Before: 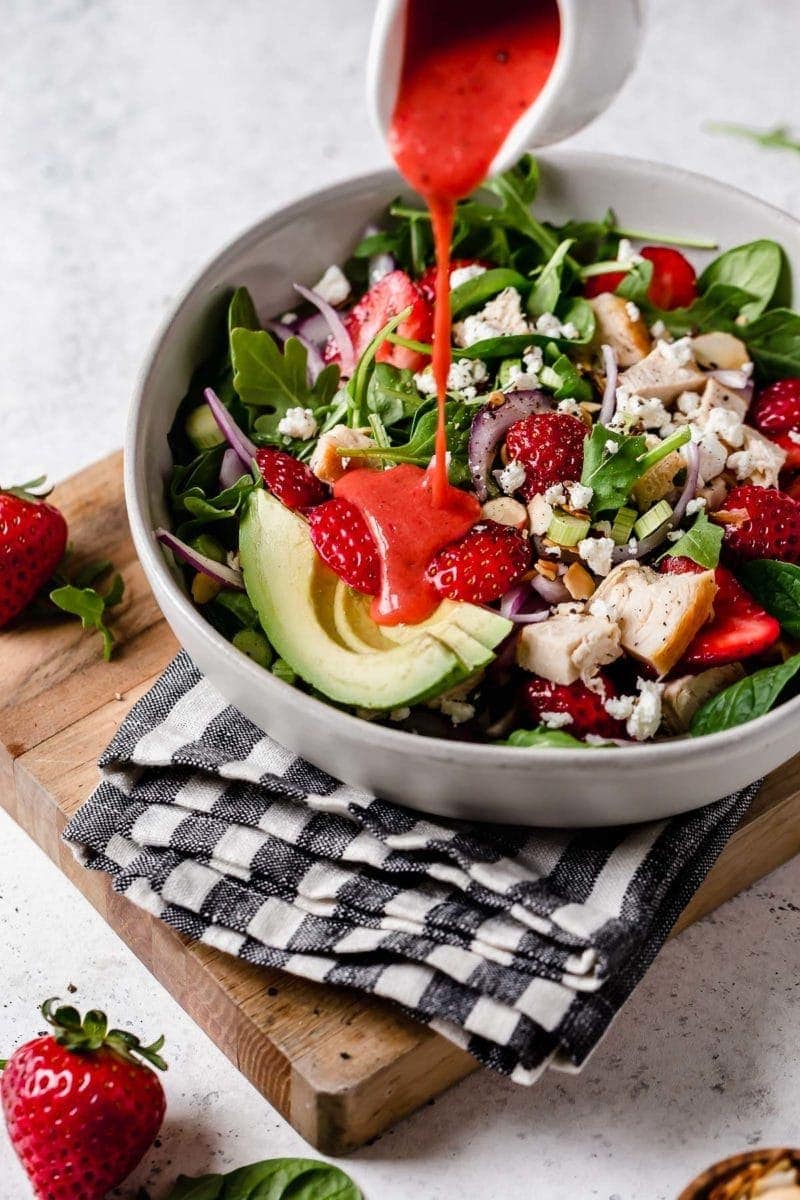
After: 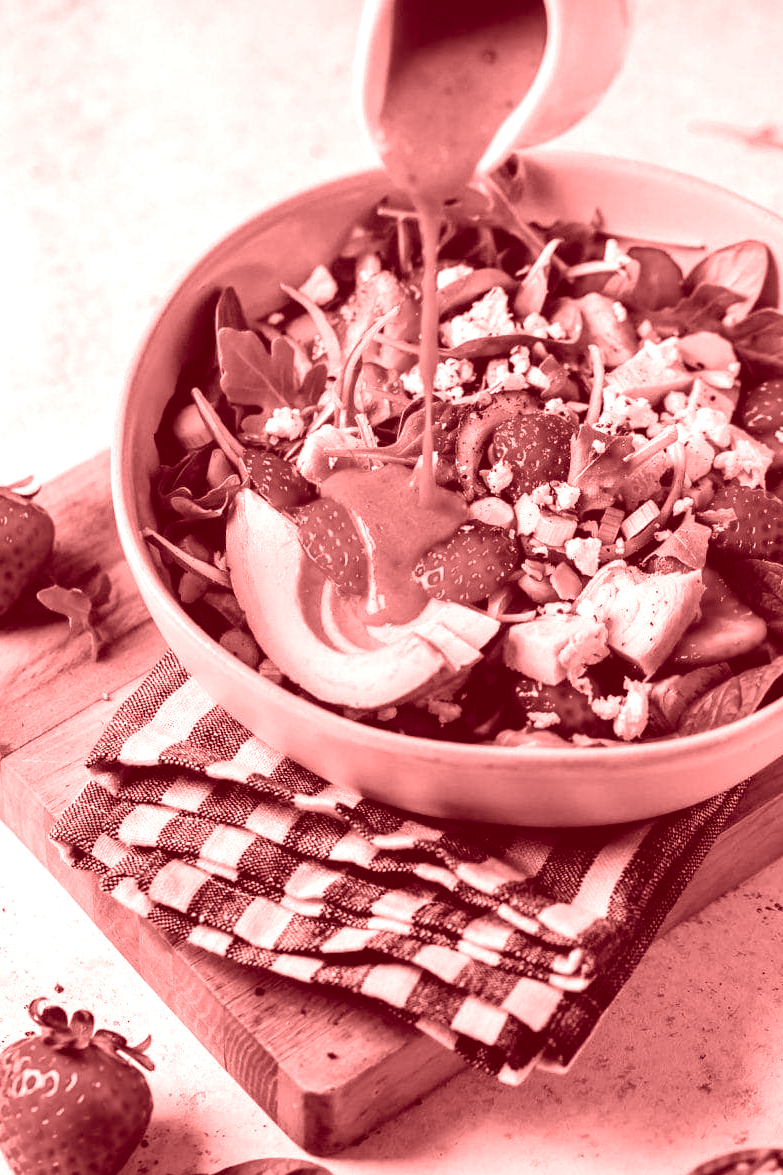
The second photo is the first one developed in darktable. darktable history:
crop: left 1.743%, right 0.268%, bottom 2.011%
exposure: black level correction 0.001, exposure 0.191 EV, compensate highlight preservation false
colorize: saturation 60%, source mix 100%
contrast brightness saturation: brightness -0.02, saturation 0.35
